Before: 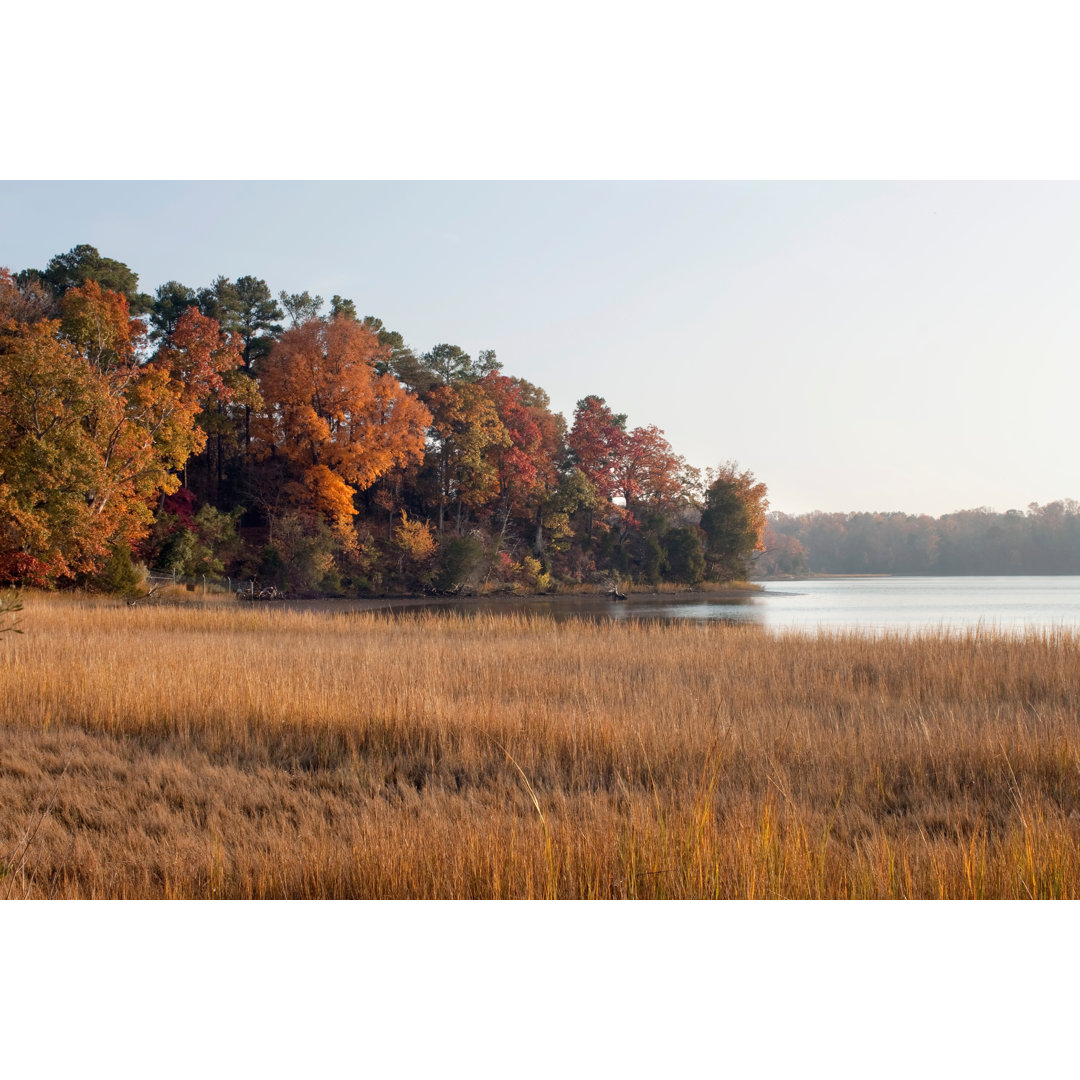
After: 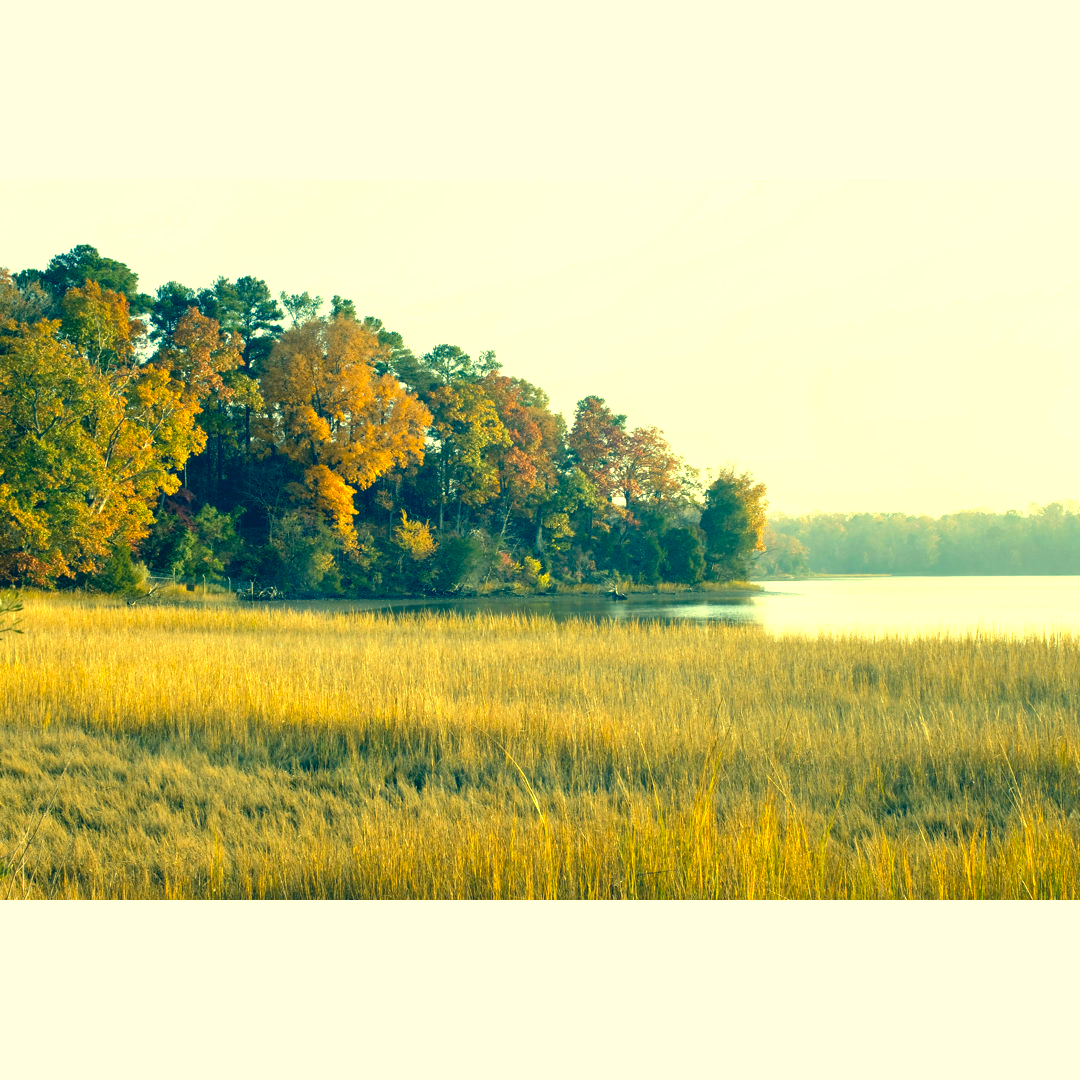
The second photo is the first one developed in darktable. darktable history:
exposure: black level correction 0, exposure 1.107 EV, compensate highlight preservation false
color correction: highlights a* -15.22, highlights b* 39.66, shadows a* -39.83, shadows b* -26.89
